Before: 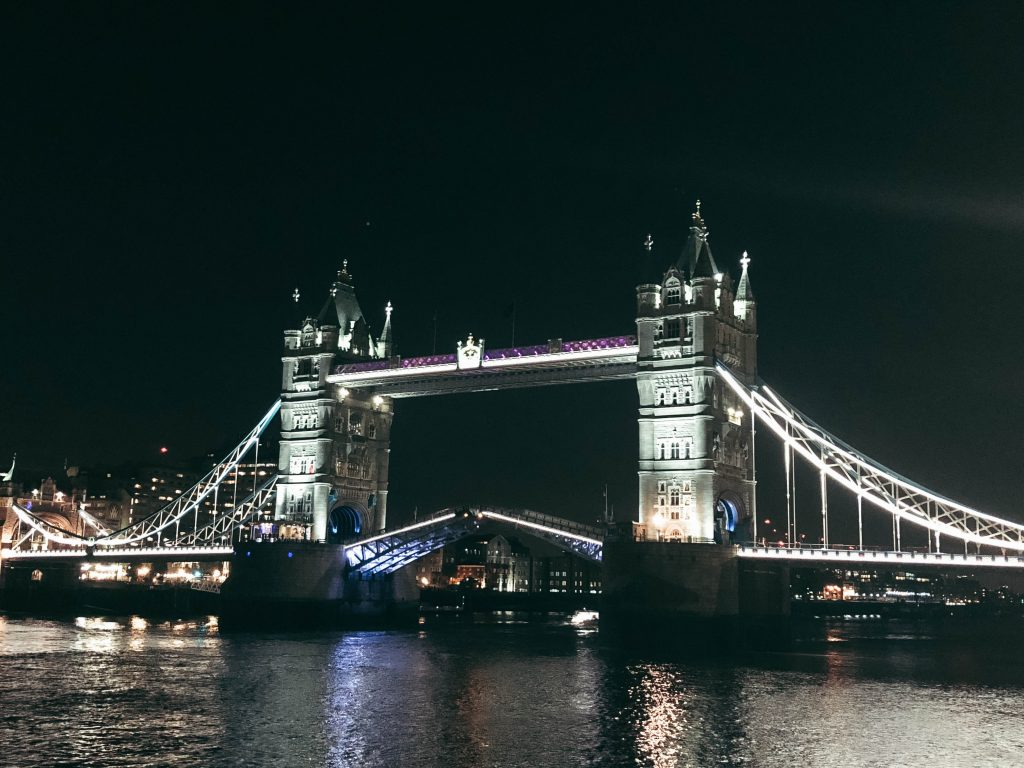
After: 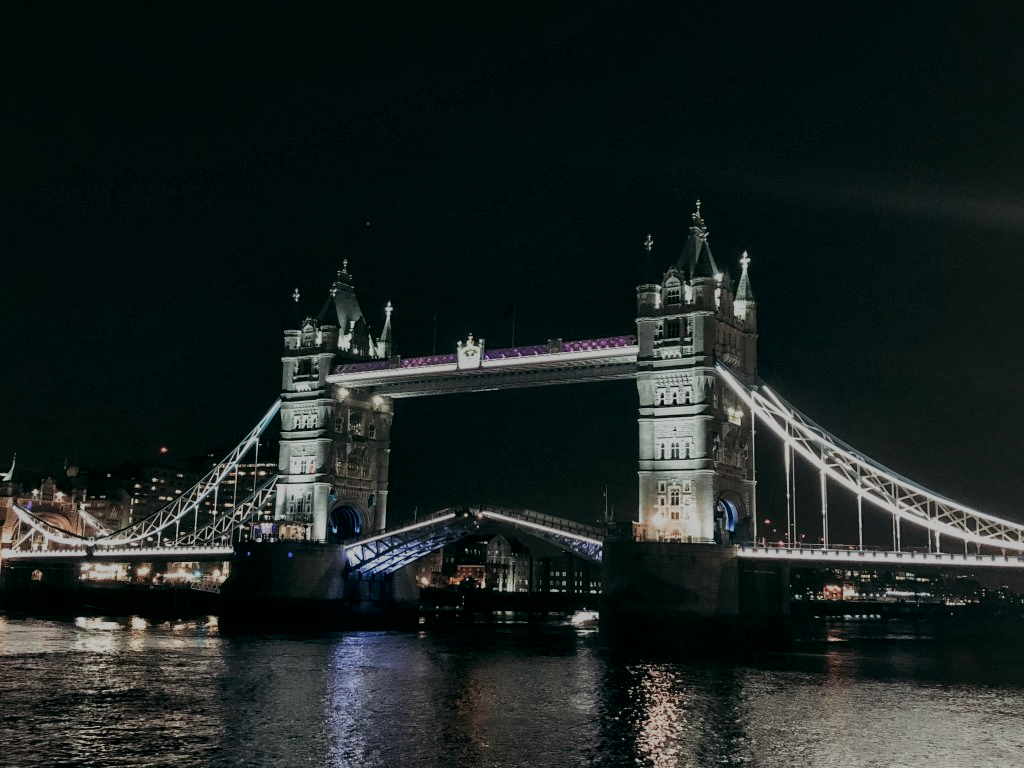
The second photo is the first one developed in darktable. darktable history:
local contrast: mode bilateral grid, contrast 20, coarseness 50, detail 161%, midtone range 0.2
rotate and perspective: automatic cropping off
exposure: exposure -1 EV, compensate highlight preservation false
